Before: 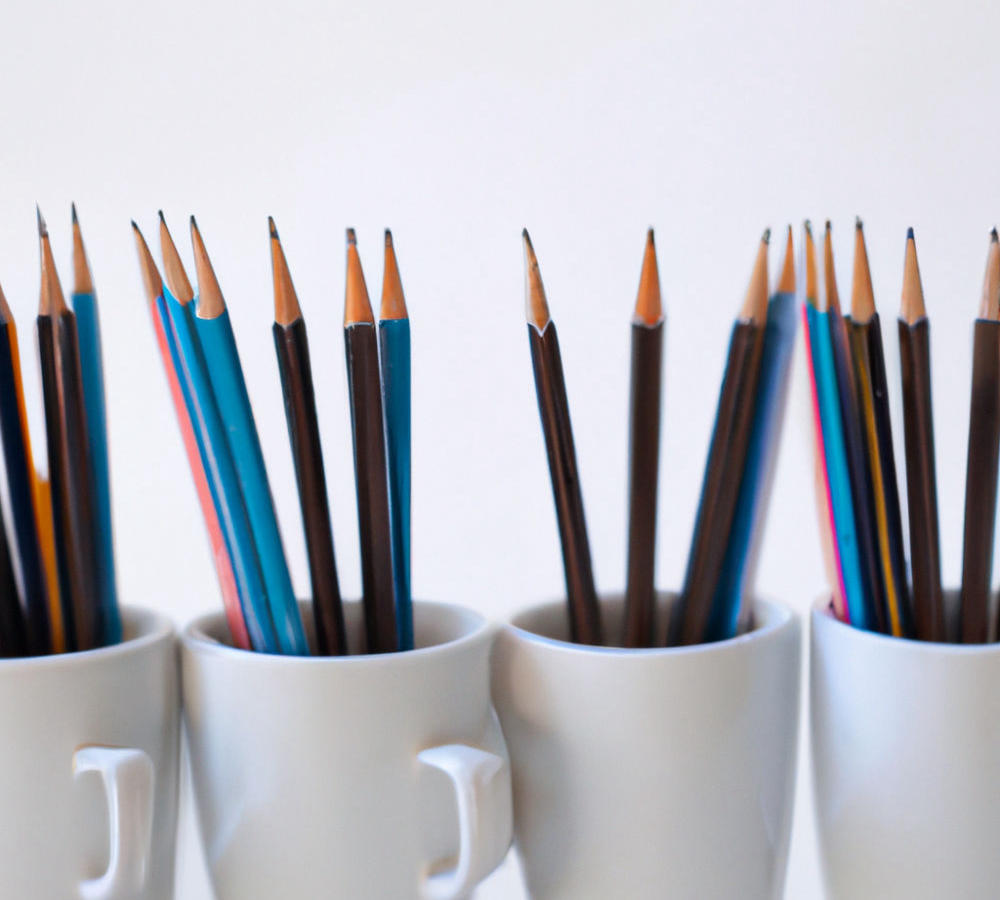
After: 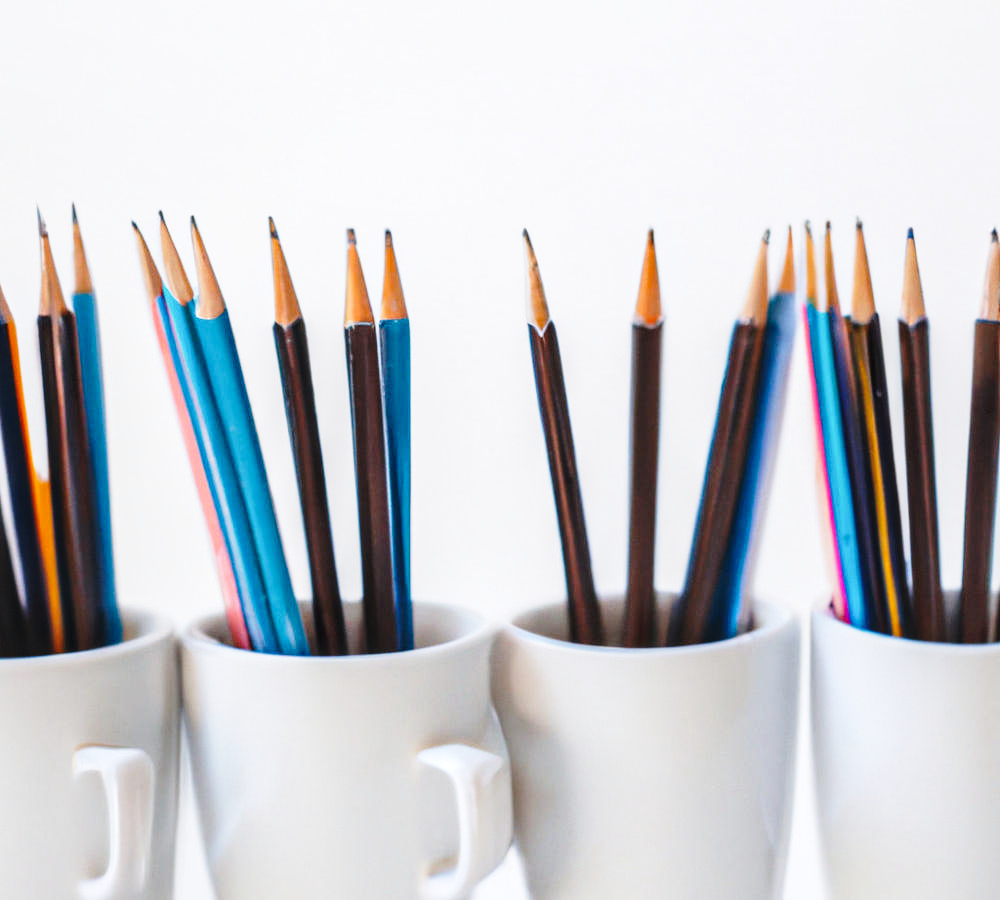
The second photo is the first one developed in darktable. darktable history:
local contrast: on, module defaults
shadows and highlights: radius 331.84, shadows 53.55, highlights -100, compress 94.63%, highlights color adjustment 73.23%, soften with gaussian
base curve: curves: ch0 [(0, 0) (0.028, 0.03) (0.121, 0.232) (0.46, 0.748) (0.859, 0.968) (1, 1)], preserve colors none
